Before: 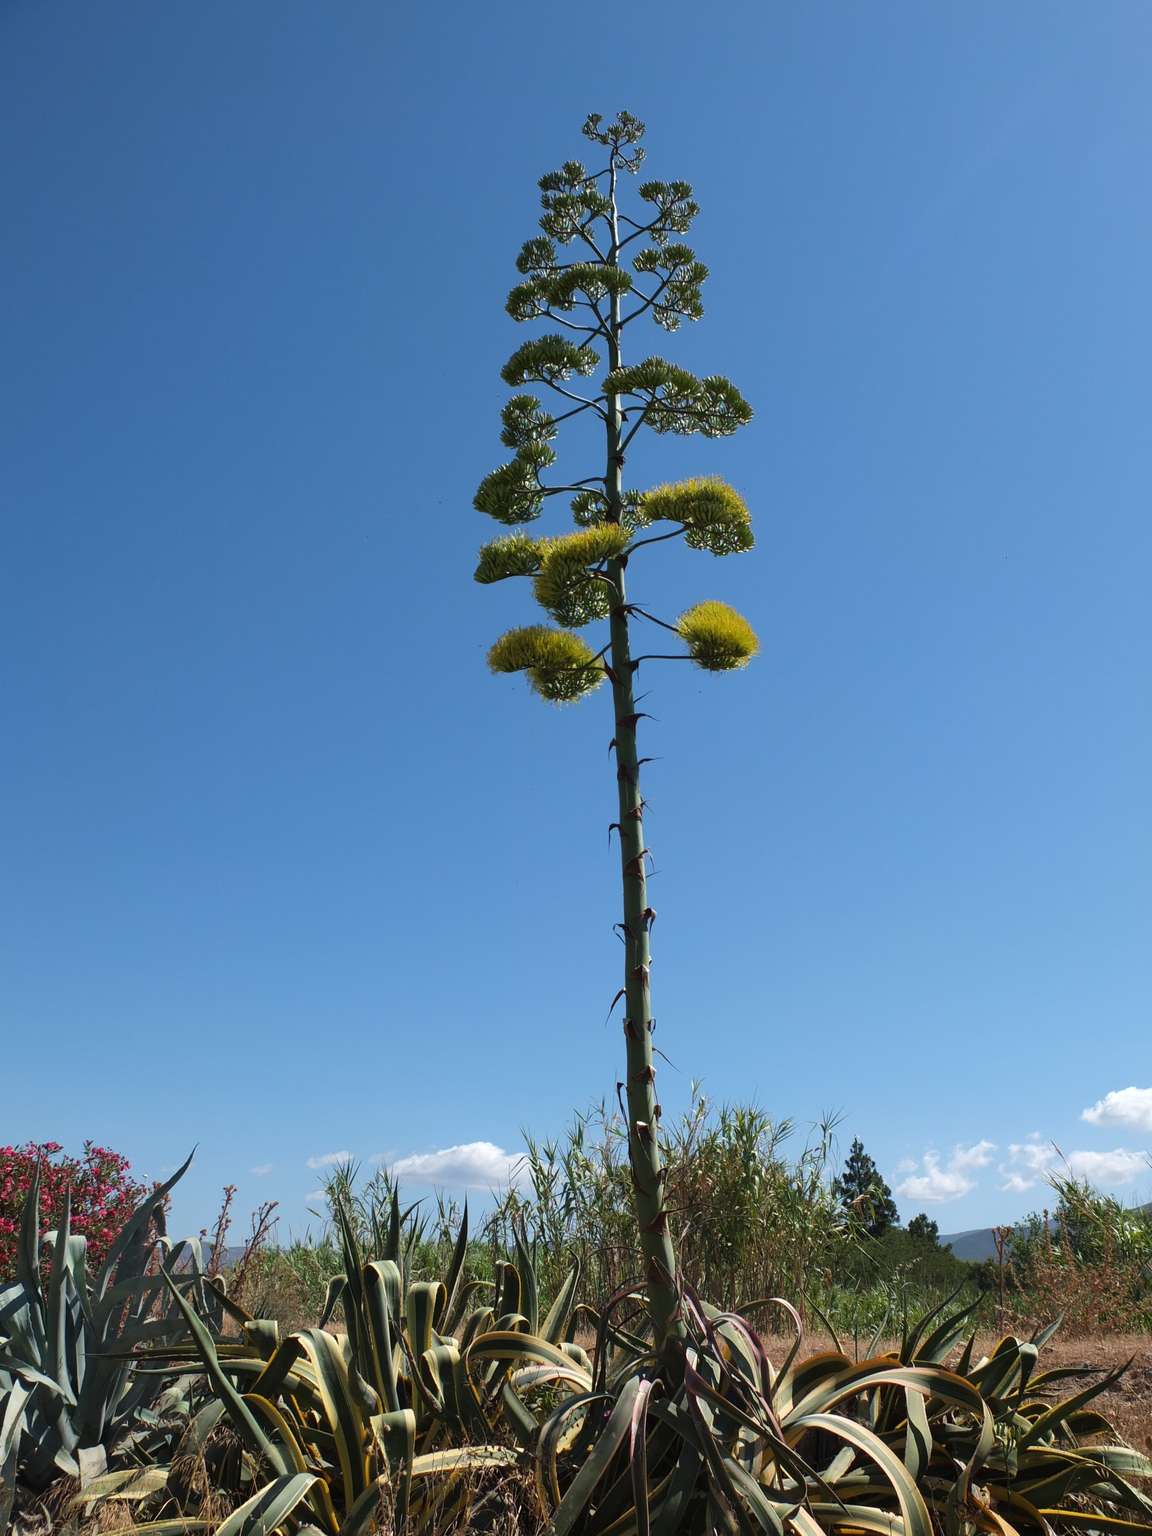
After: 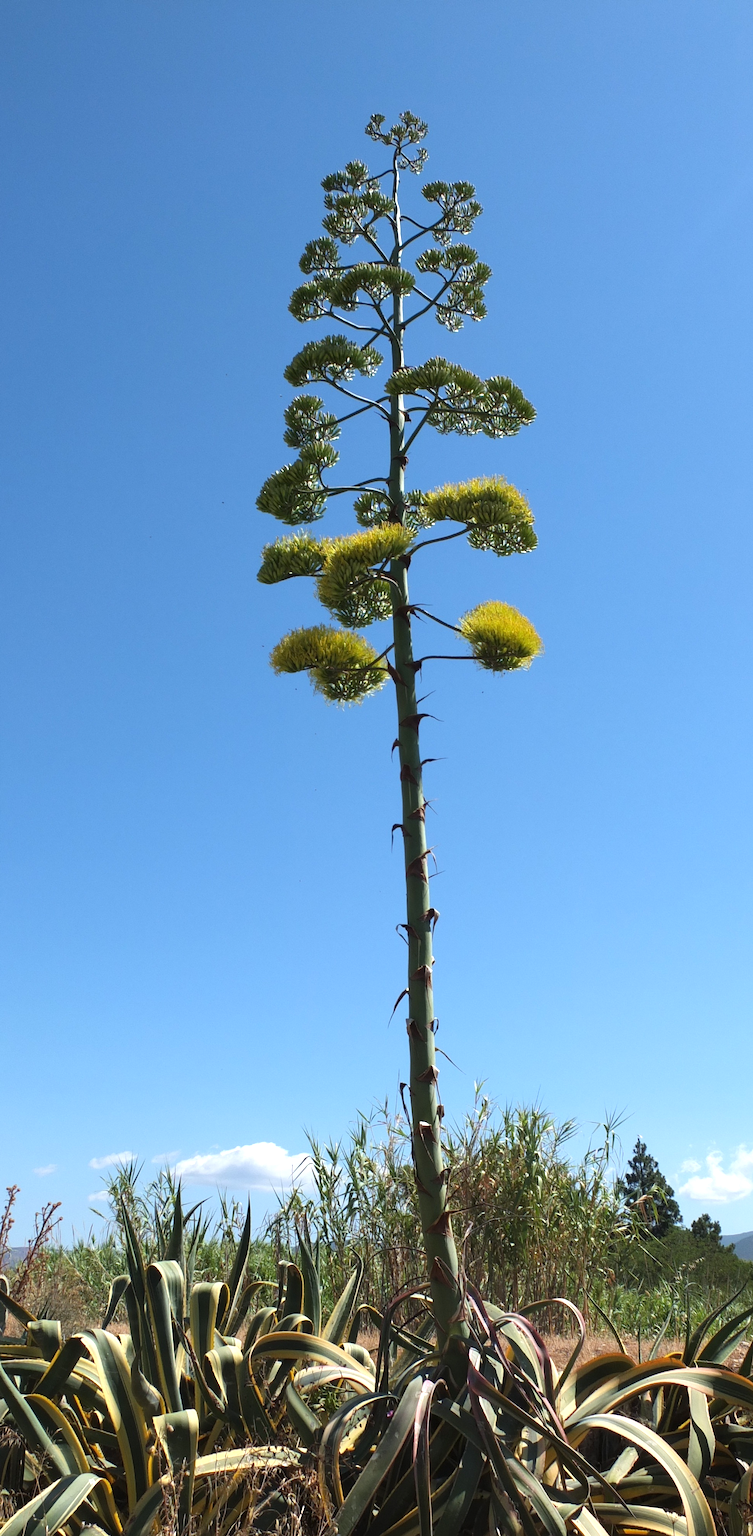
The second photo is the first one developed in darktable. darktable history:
exposure: exposure 0.562 EV, compensate highlight preservation false
crop and rotate: left 18.894%, right 15.708%
